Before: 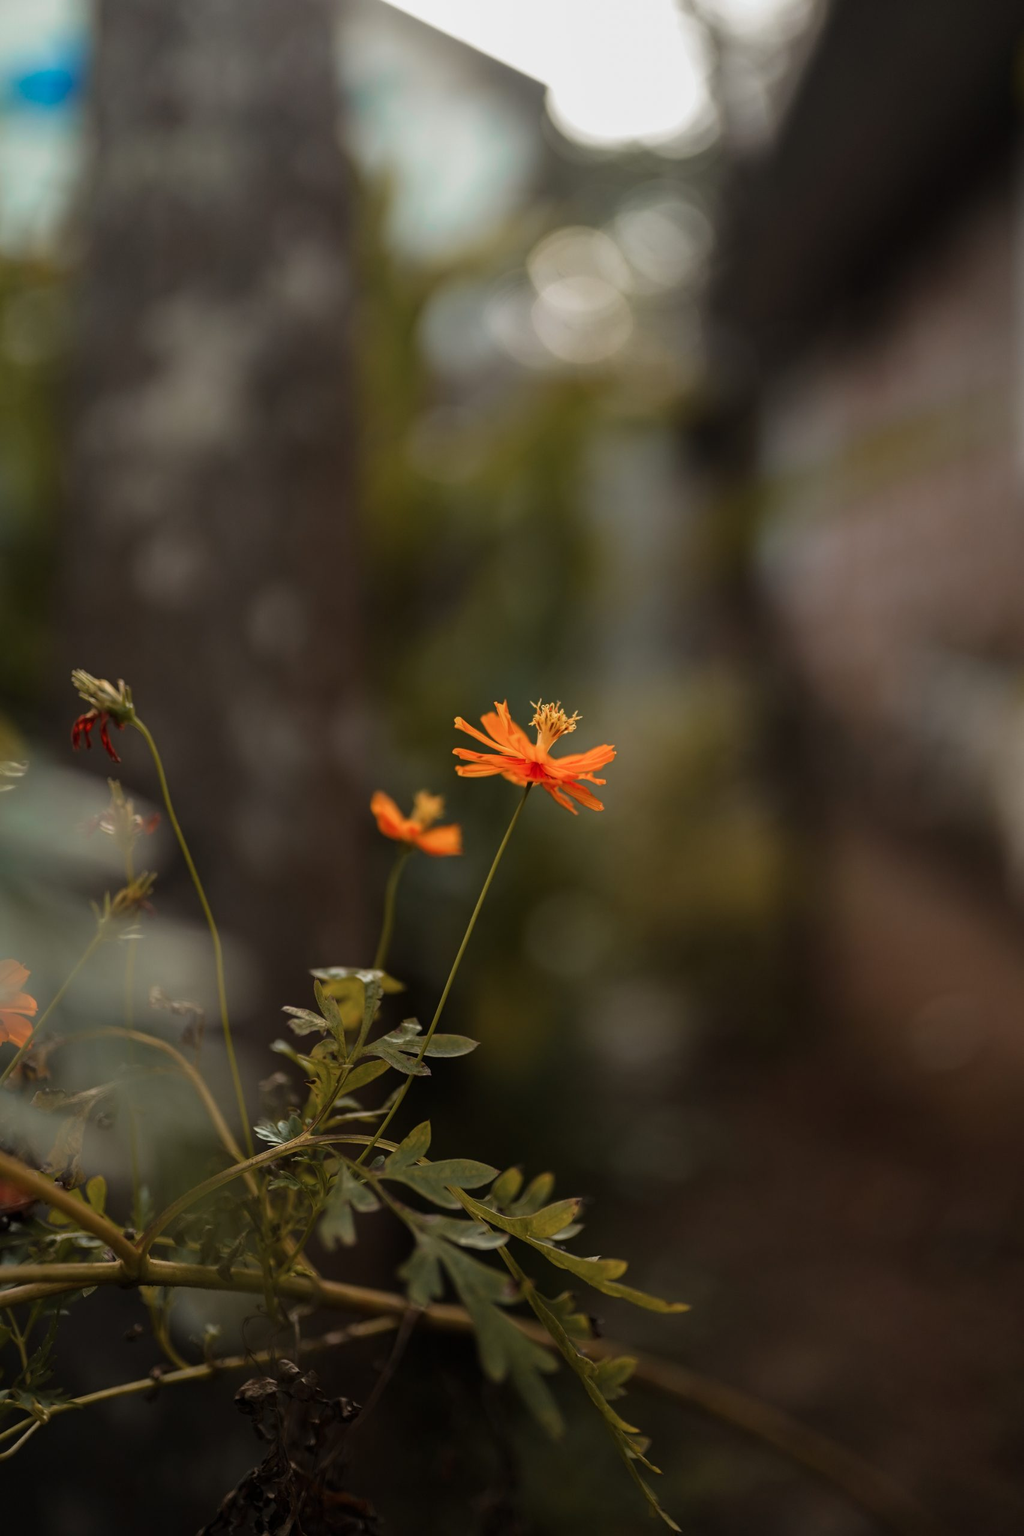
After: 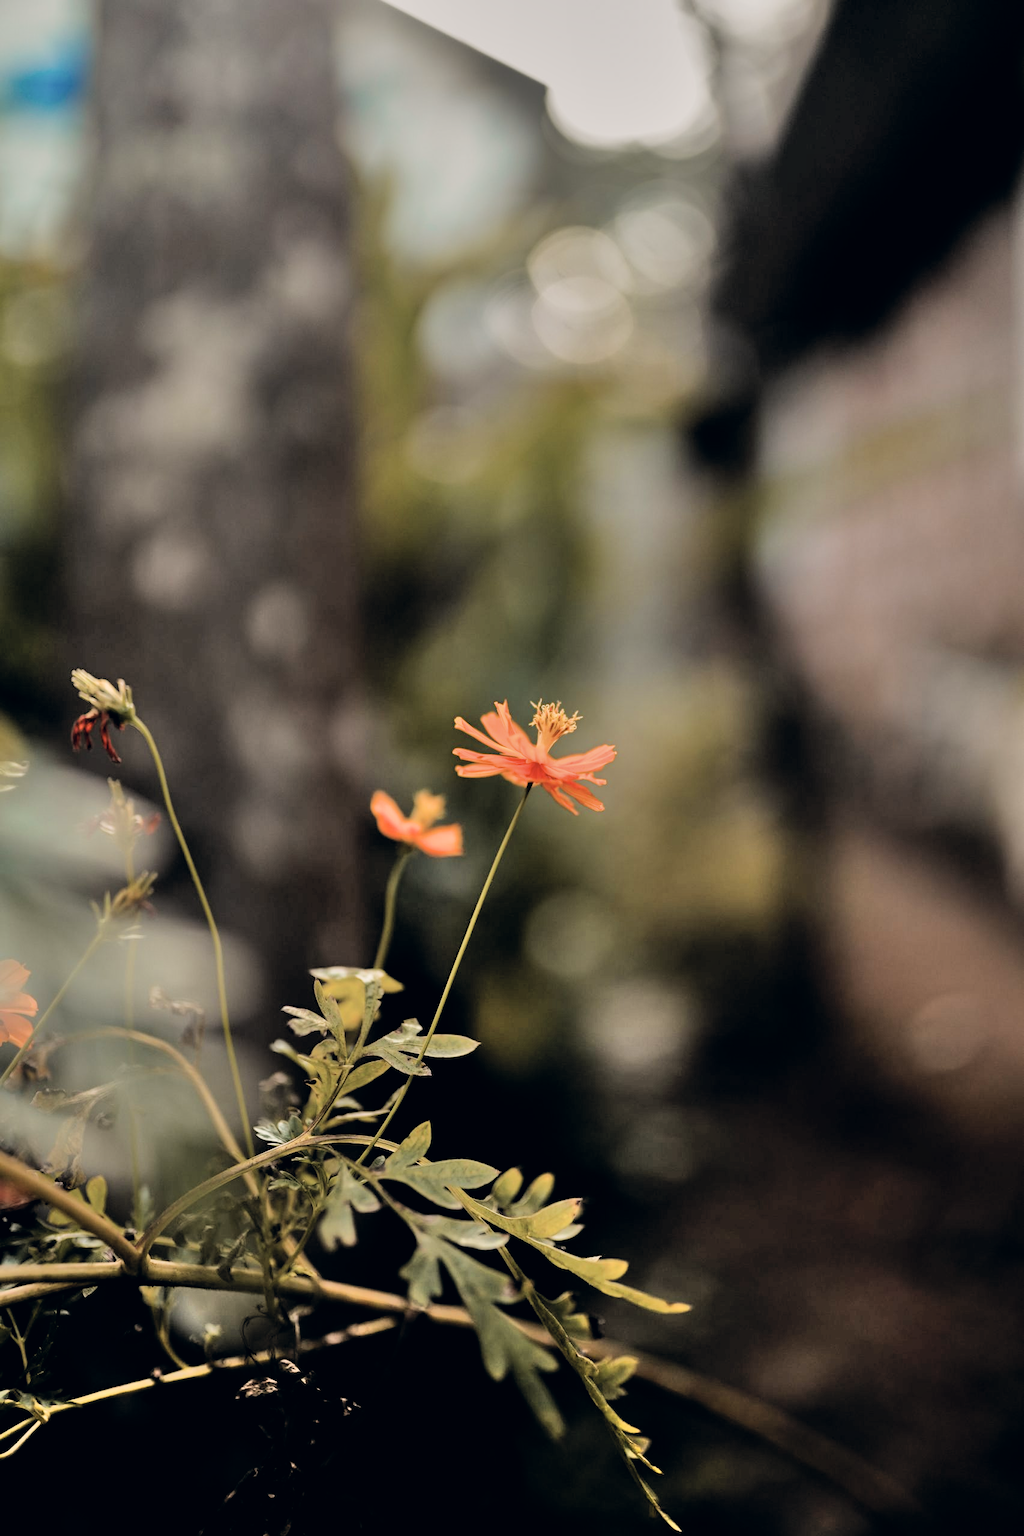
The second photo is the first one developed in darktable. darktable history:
color correction: highlights a* 2.75, highlights b* 5, shadows a* -2.04, shadows b* -4.84, saturation 0.8
shadows and highlights: soften with gaussian
tone equalizer: -7 EV 0.15 EV, -6 EV 0.6 EV, -5 EV 1.15 EV, -4 EV 1.33 EV, -3 EV 1.15 EV, -2 EV 0.6 EV, -1 EV 0.15 EV, mask exposure compensation -0.5 EV
filmic rgb: black relative exposure -5 EV, hardness 2.88, contrast 1.3, highlights saturation mix -30%
